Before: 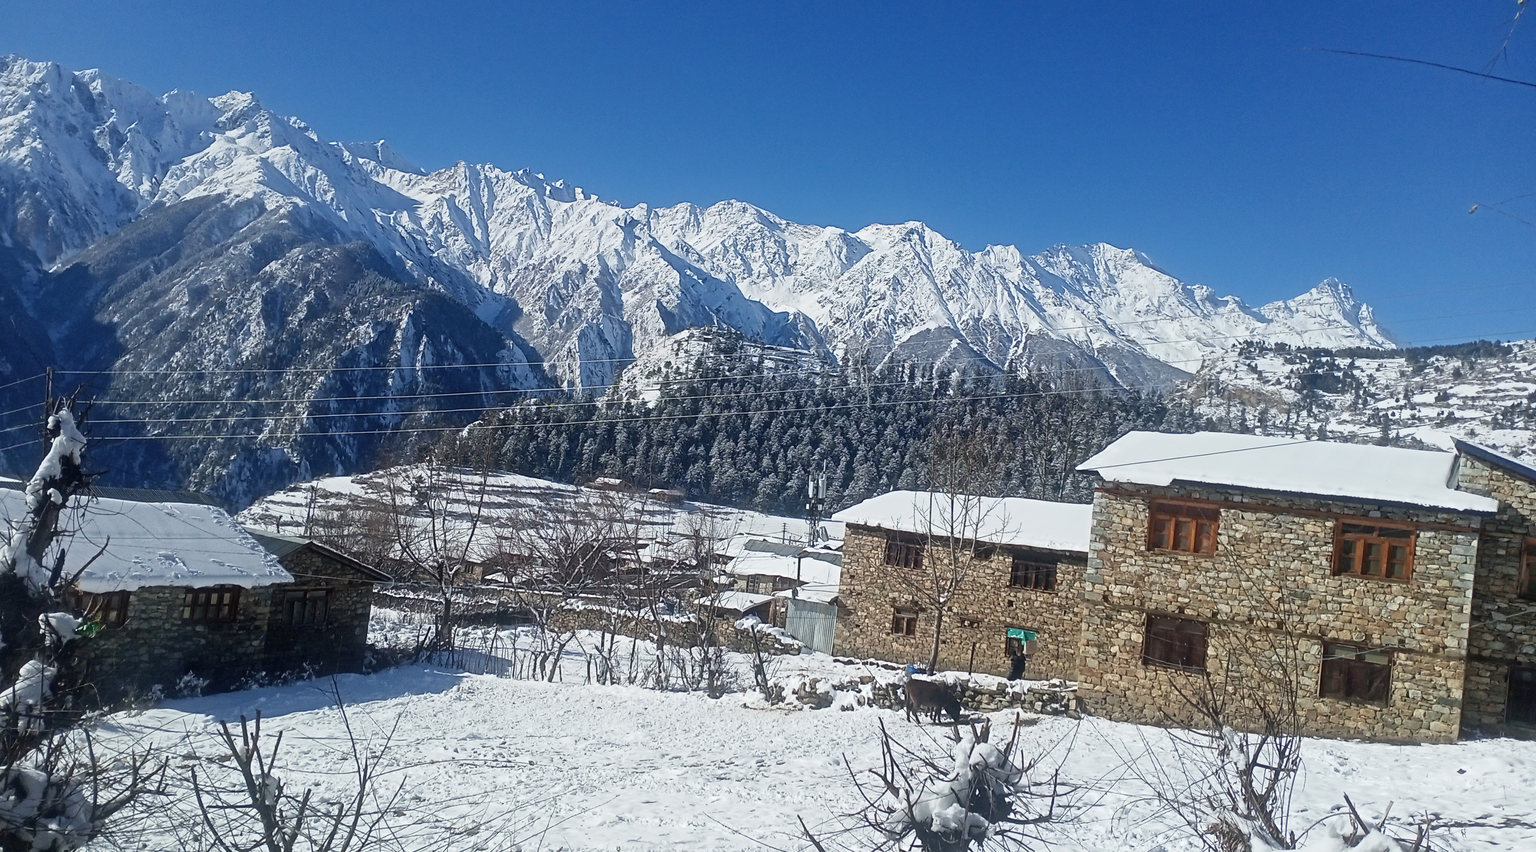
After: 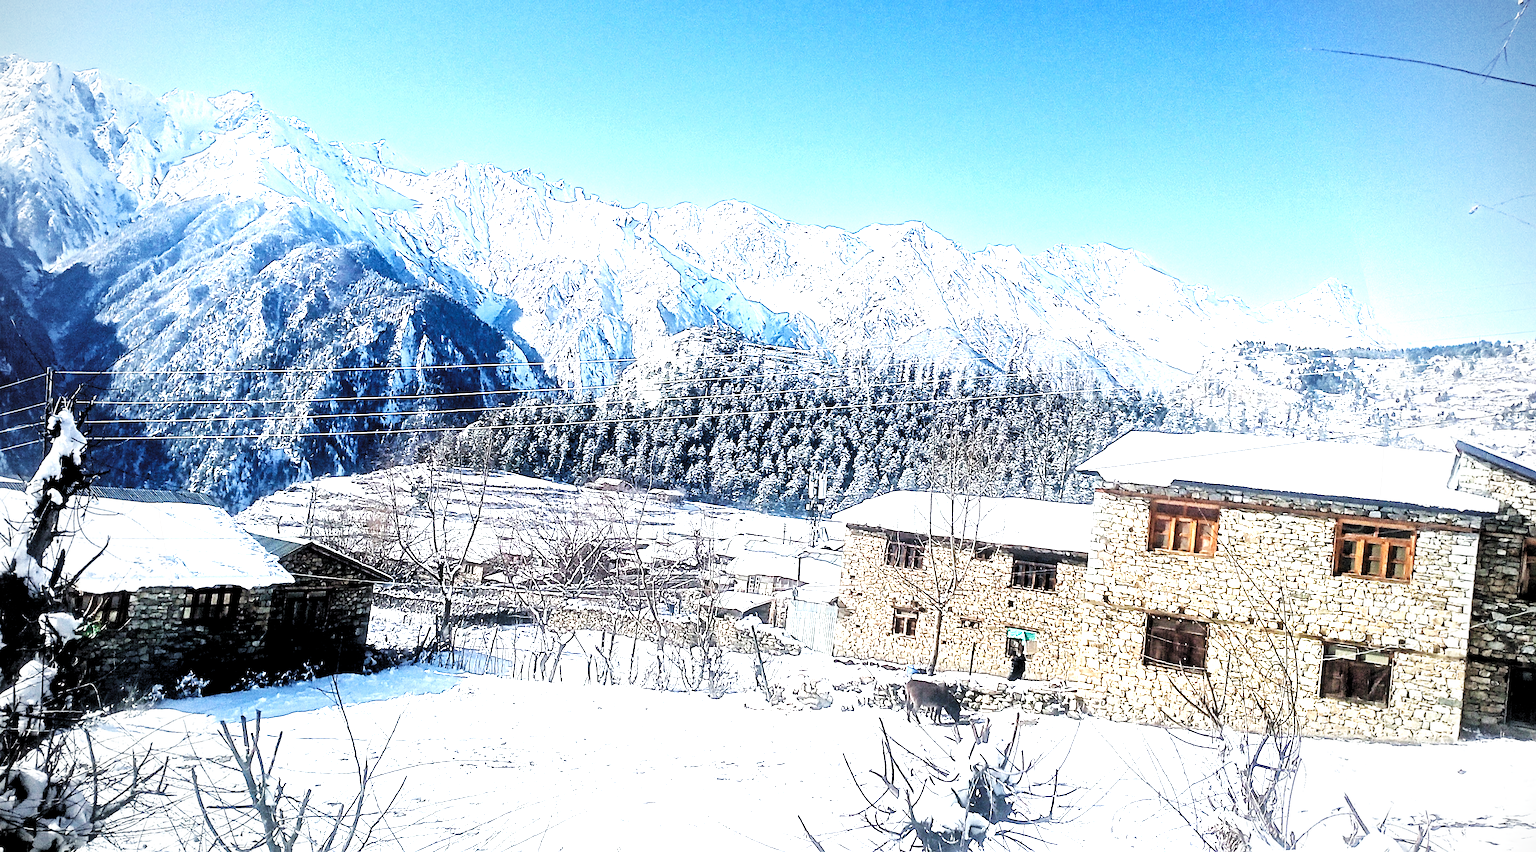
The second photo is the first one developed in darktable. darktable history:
exposure: black level correction 0, exposure 0.948 EV, compensate highlight preservation false
vignetting: unbound false
sharpen: on, module defaults
levels: levels [0.182, 0.542, 0.902]
base curve: curves: ch0 [(0, 0) (0.007, 0.004) (0.027, 0.03) (0.046, 0.07) (0.207, 0.54) (0.442, 0.872) (0.673, 0.972) (1, 1)], preserve colors none
